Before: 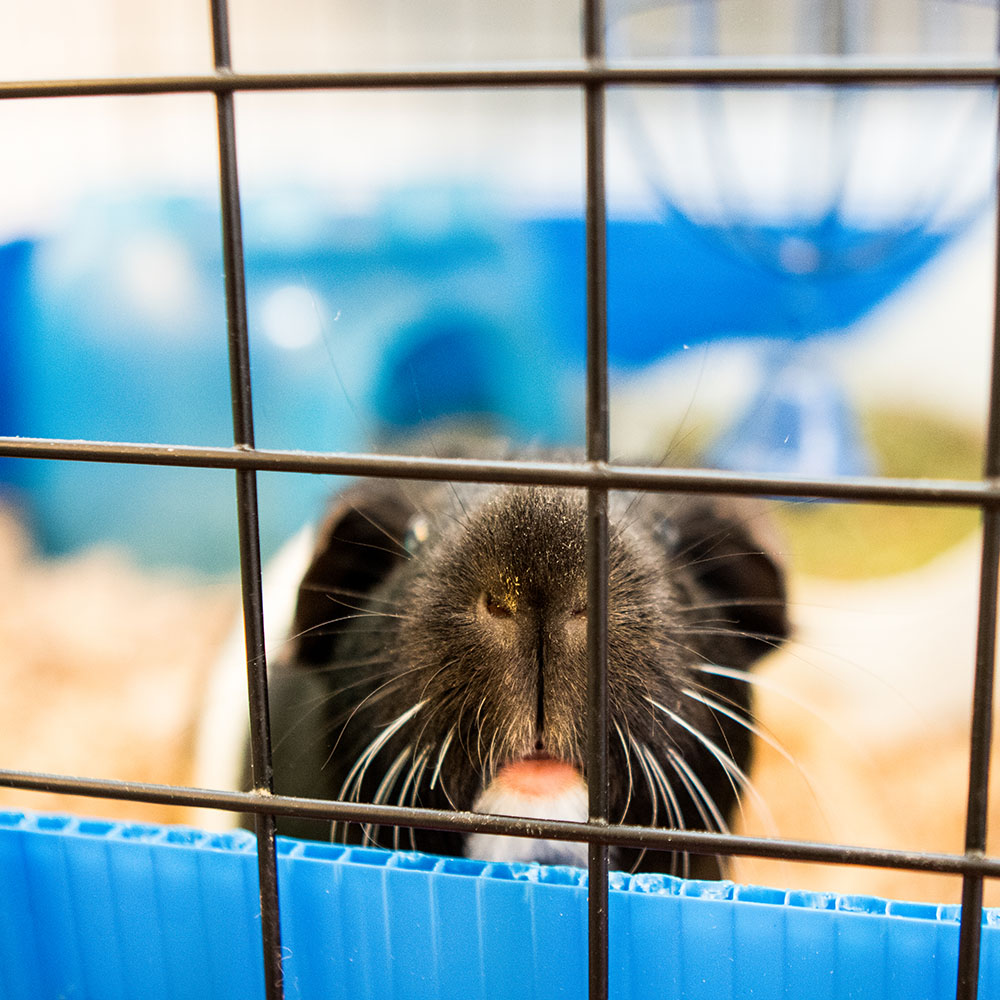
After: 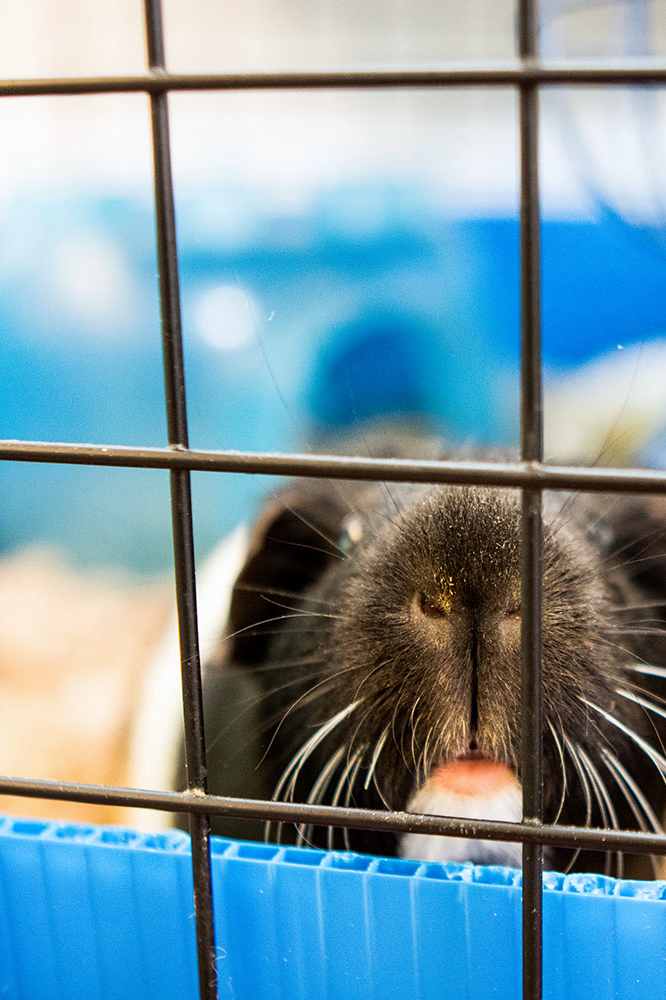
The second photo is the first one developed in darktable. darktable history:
white balance: red 0.988, blue 1.017
crop and rotate: left 6.617%, right 26.717%
